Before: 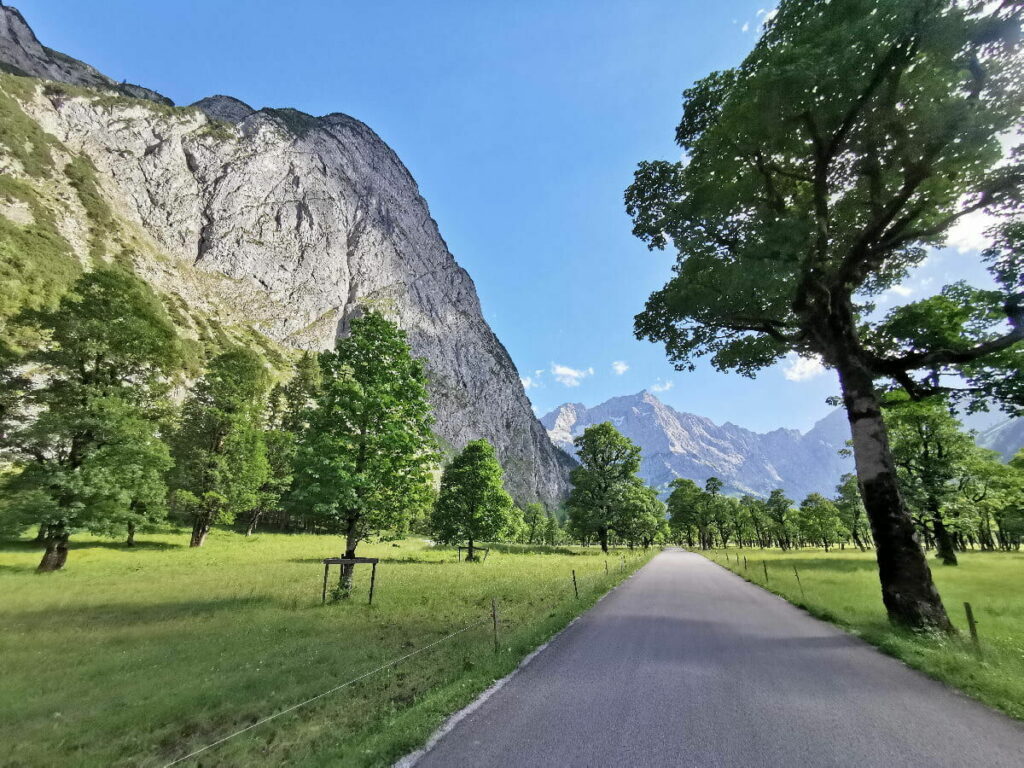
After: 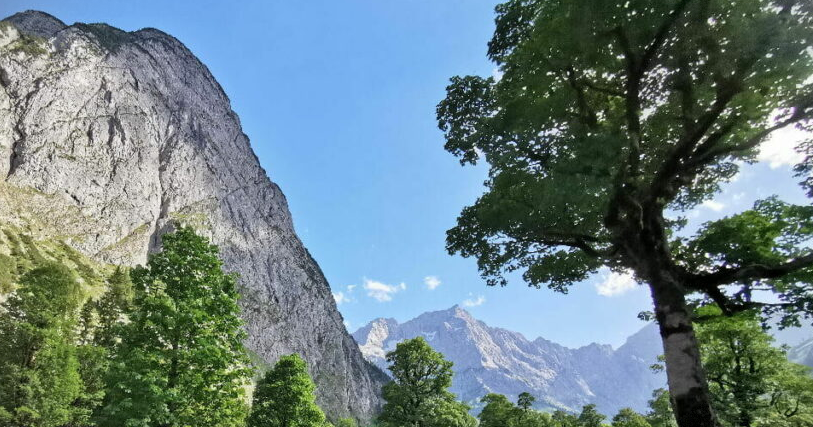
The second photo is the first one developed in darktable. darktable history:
crop: left 18.38%, top 11.092%, right 2.134%, bottom 33.217%
vignetting: fall-off start 100%, brightness -0.406, saturation -0.3, width/height ratio 1.324, dithering 8-bit output, unbound false
